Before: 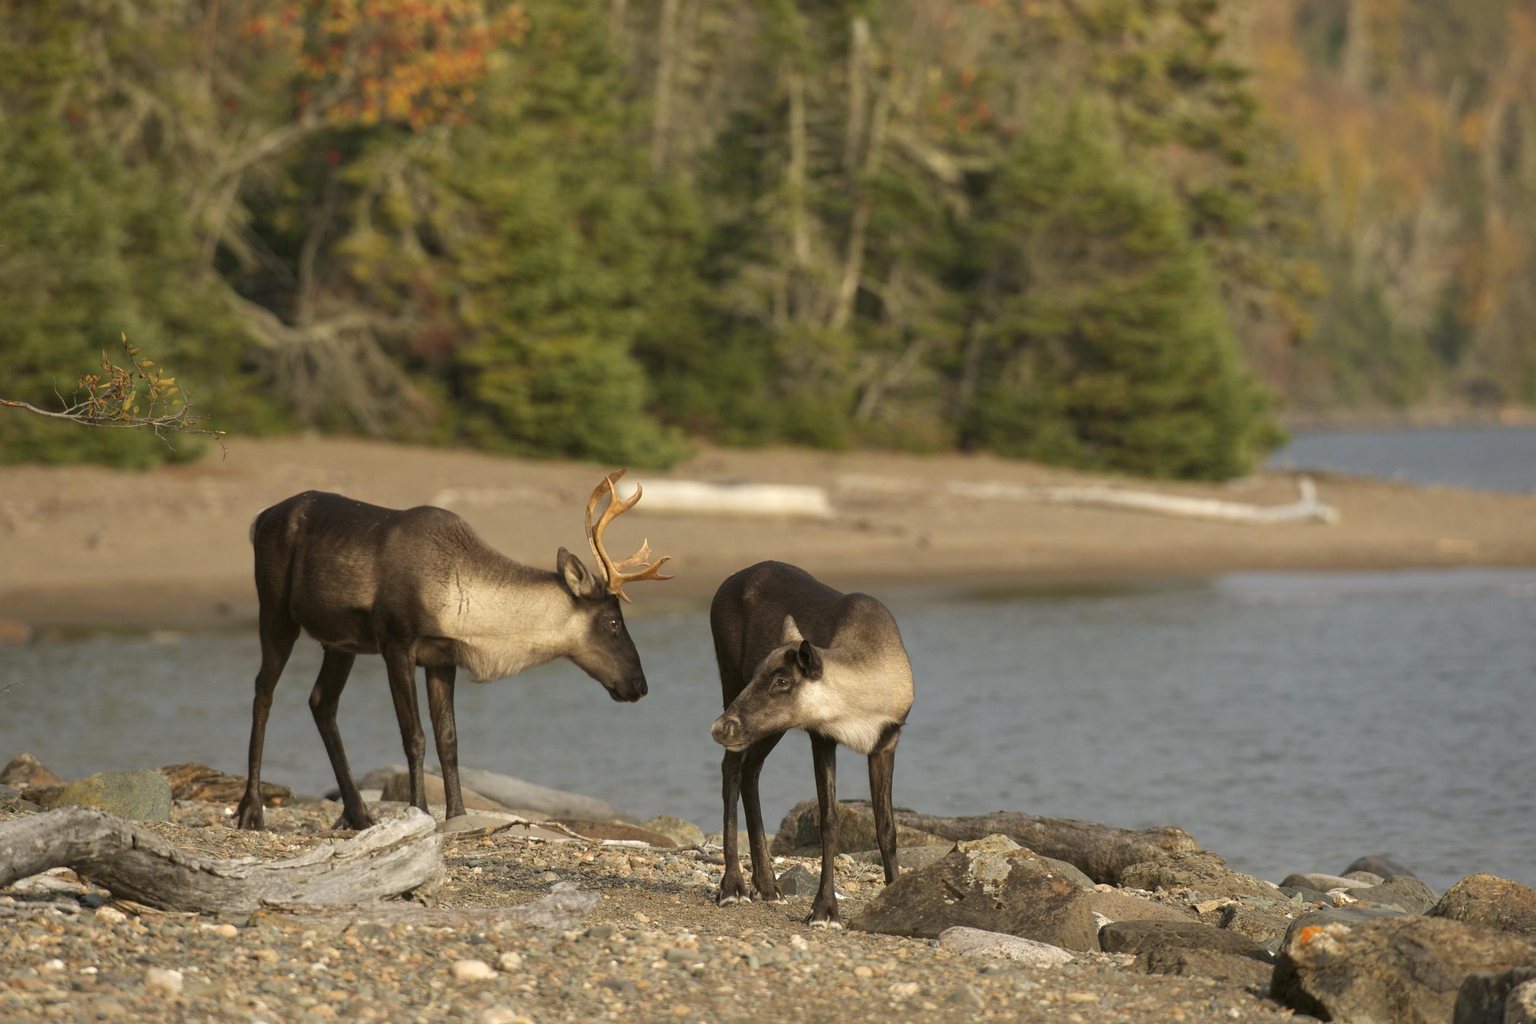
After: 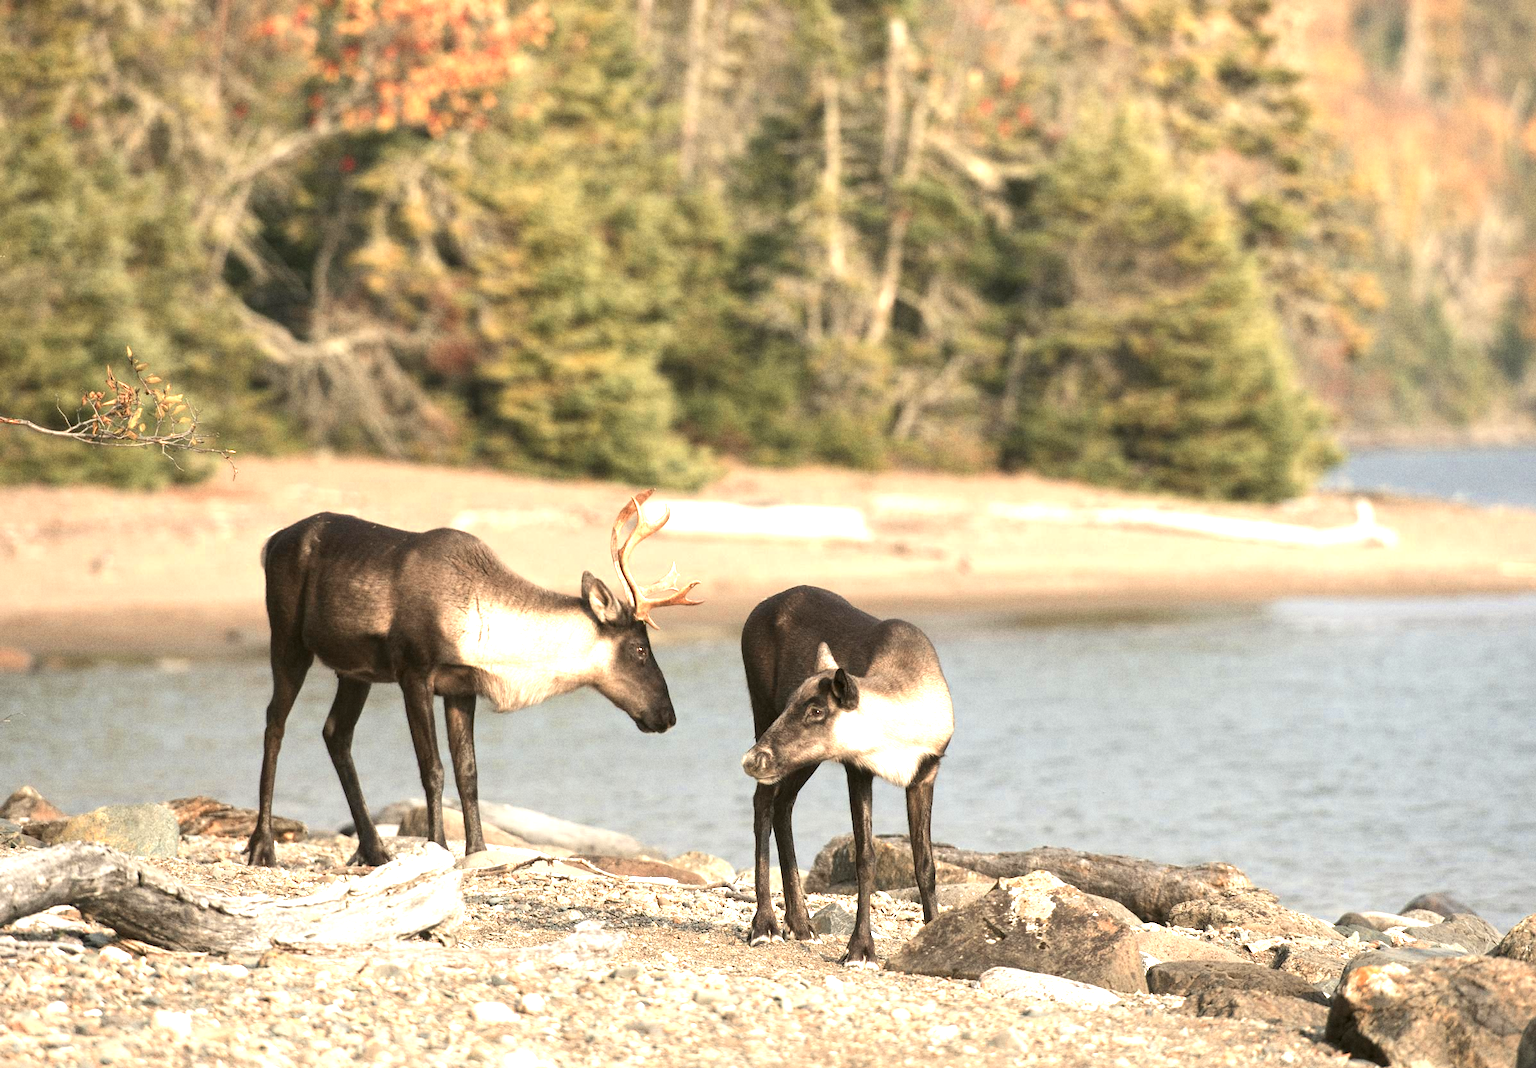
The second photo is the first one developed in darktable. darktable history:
tone equalizer: -8 EV -0.417 EV, -7 EV -0.389 EV, -6 EV -0.333 EV, -5 EV -0.222 EV, -3 EV 0.222 EV, -2 EV 0.333 EV, -1 EV 0.389 EV, +0 EV 0.417 EV, edges refinement/feathering 500, mask exposure compensation -1.57 EV, preserve details no
crop: right 4.126%, bottom 0.031%
exposure: black level correction 0.001, exposure 1.129 EV, compensate exposure bias true, compensate highlight preservation false
grain: strength 26%
color zones: curves: ch0 [(0, 0.473) (0.001, 0.473) (0.226, 0.548) (0.4, 0.589) (0.525, 0.54) (0.728, 0.403) (0.999, 0.473) (1, 0.473)]; ch1 [(0, 0.619) (0.001, 0.619) (0.234, 0.388) (0.4, 0.372) (0.528, 0.422) (0.732, 0.53) (0.999, 0.619) (1, 0.619)]; ch2 [(0, 0.547) (0.001, 0.547) (0.226, 0.45) (0.4, 0.525) (0.525, 0.585) (0.8, 0.511) (0.999, 0.547) (1, 0.547)]
contrast brightness saturation: saturation 0.18
